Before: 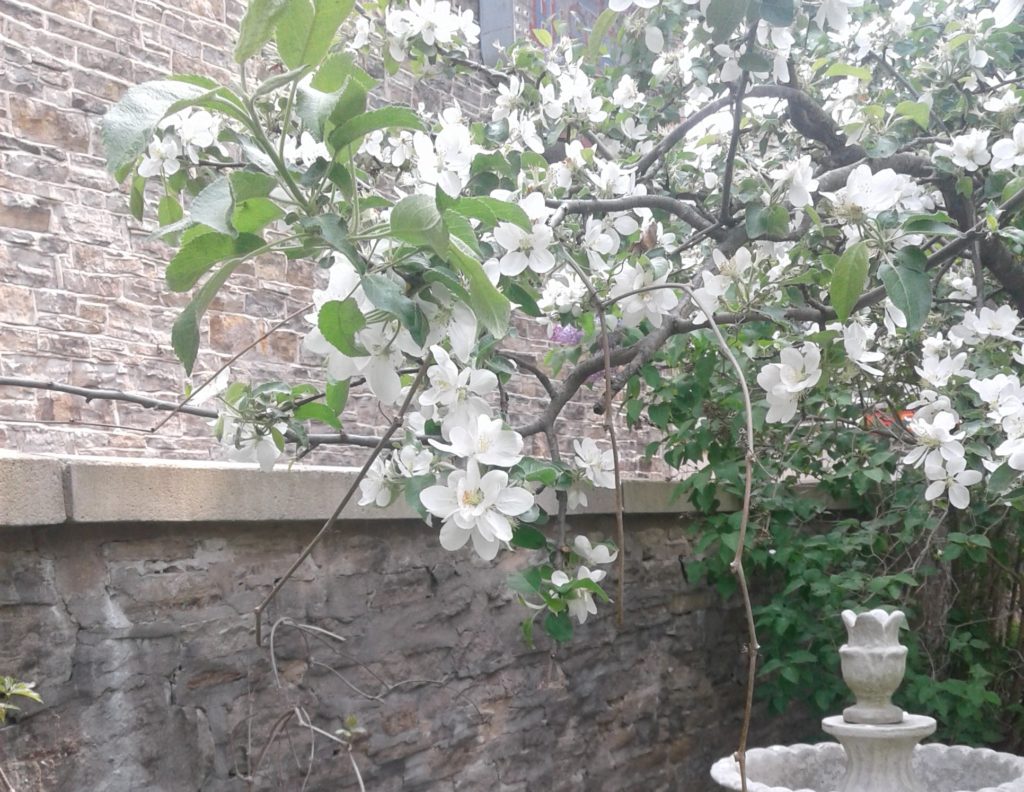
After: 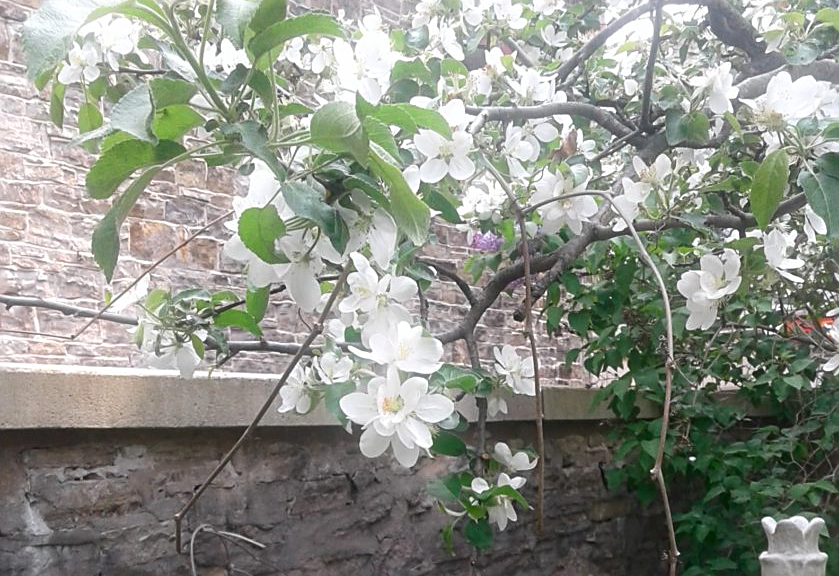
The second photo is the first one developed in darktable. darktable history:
bloom: size 5%, threshold 95%, strength 15%
crop: left 7.856%, top 11.836%, right 10.12%, bottom 15.387%
sharpen: on, module defaults
contrast brightness saturation: contrast 0.07, brightness -0.14, saturation 0.11
